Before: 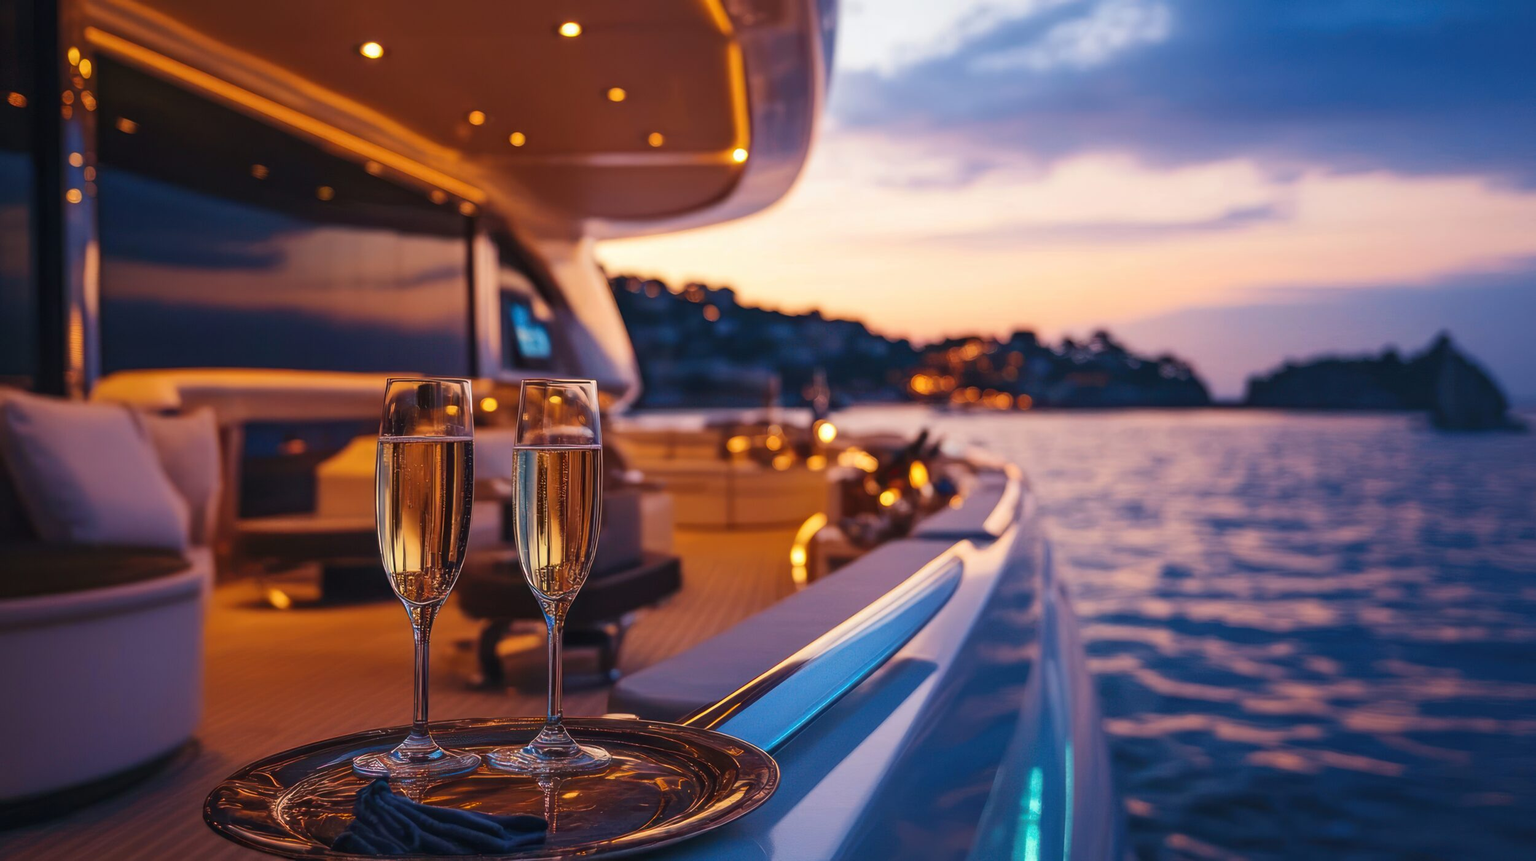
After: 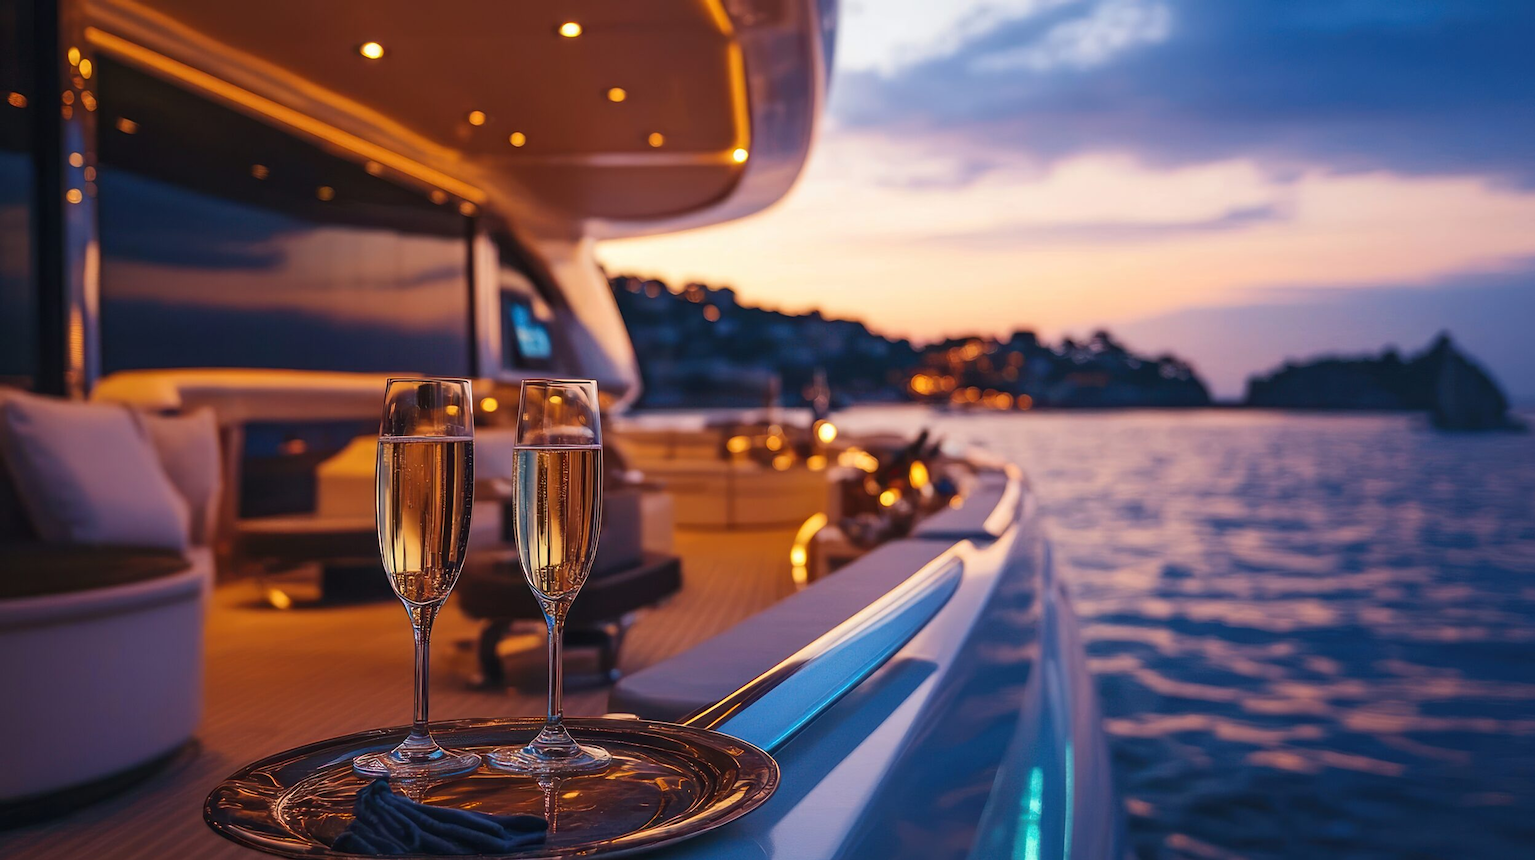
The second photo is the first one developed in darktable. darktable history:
sharpen: amount 0.208
